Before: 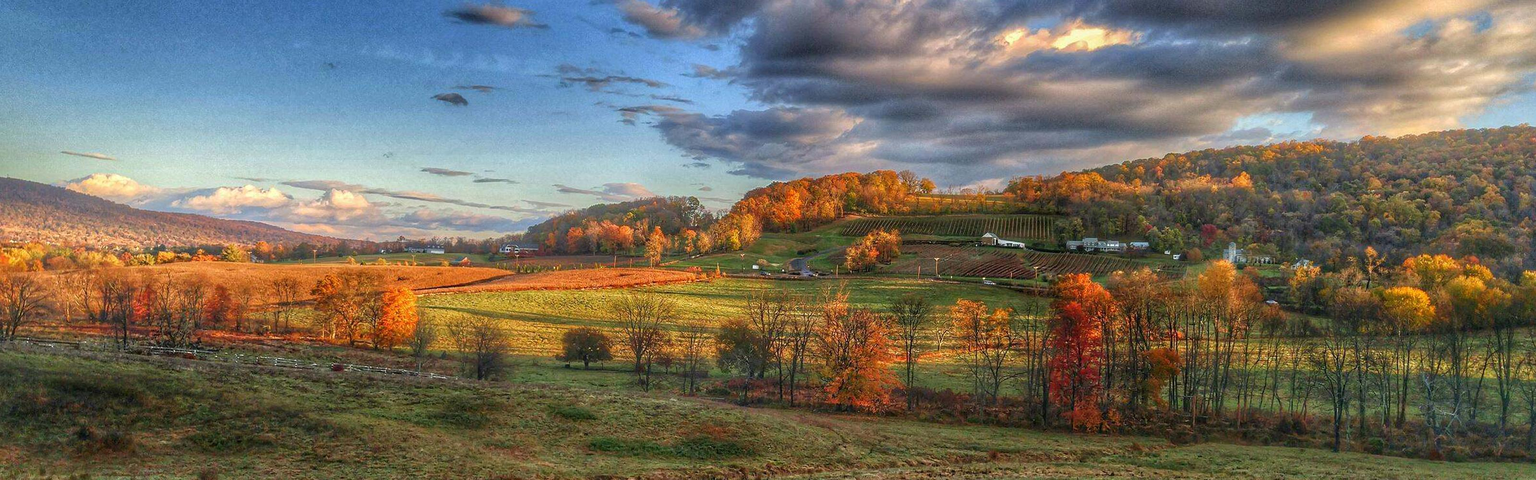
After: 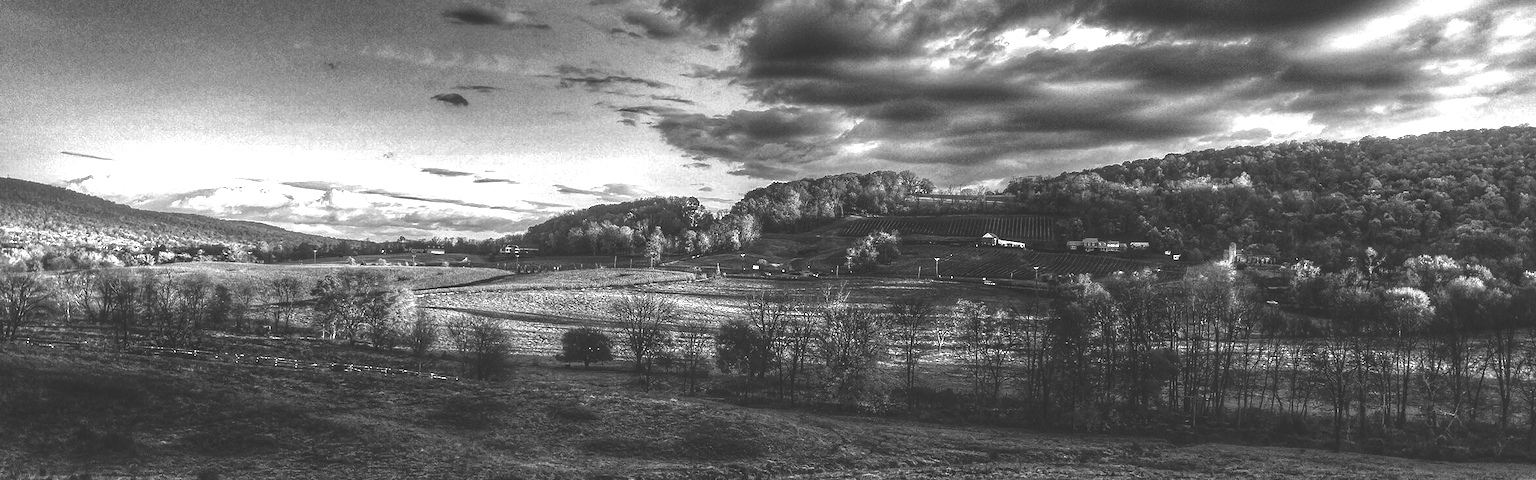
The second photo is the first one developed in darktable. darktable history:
contrast brightness saturation: saturation -1
color balance rgb: shadows lift › luminance -7.7%, shadows lift › chroma 2.13%, shadows lift › hue 165.27°, power › luminance -7.77%, power › chroma 1.1%, power › hue 215.88°, highlights gain › luminance 15.15%, highlights gain › chroma 7%, highlights gain › hue 125.57°, global offset › luminance -0.33%, global offset › chroma 0.11%, global offset › hue 165.27°, perceptual saturation grading › global saturation 24.42%, perceptual saturation grading › highlights -24.42%, perceptual saturation grading › mid-tones 24.42%, perceptual saturation grading › shadows 40%, perceptual brilliance grading › global brilliance -5%, perceptual brilliance grading › highlights 24.42%, perceptual brilliance grading › mid-tones 7%, perceptual brilliance grading › shadows -5%
rgb curve: curves: ch0 [(0, 0.186) (0.314, 0.284) (0.576, 0.466) (0.805, 0.691) (0.936, 0.886)]; ch1 [(0, 0.186) (0.314, 0.284) (0.581, 0.534) (0.771, 0.746) (0.936, 0.958)]; ch2 [(0, 0.216) (0.275, 0.39) (1, 1)], mode RGB, independent channels, compensate middle gray true, preserve colors none
